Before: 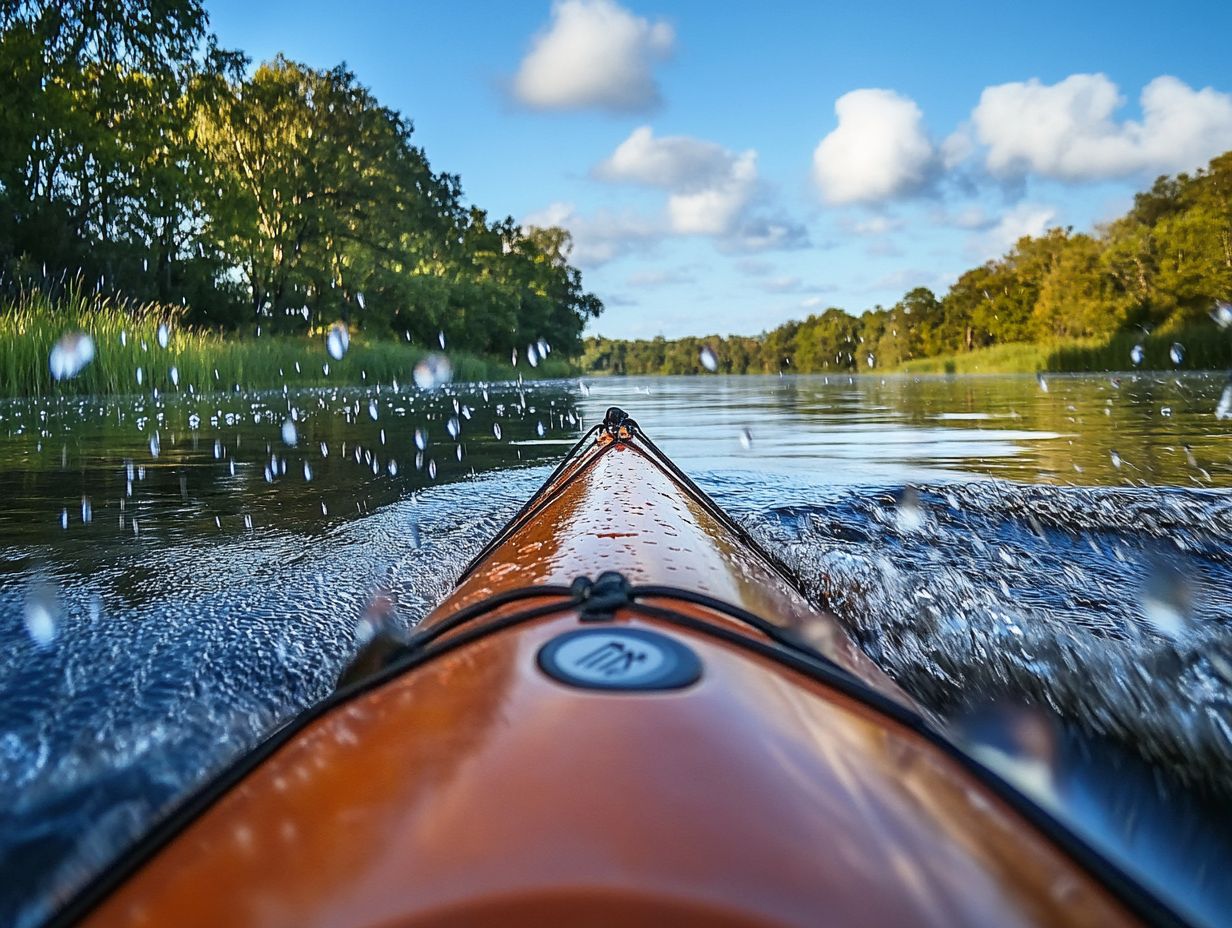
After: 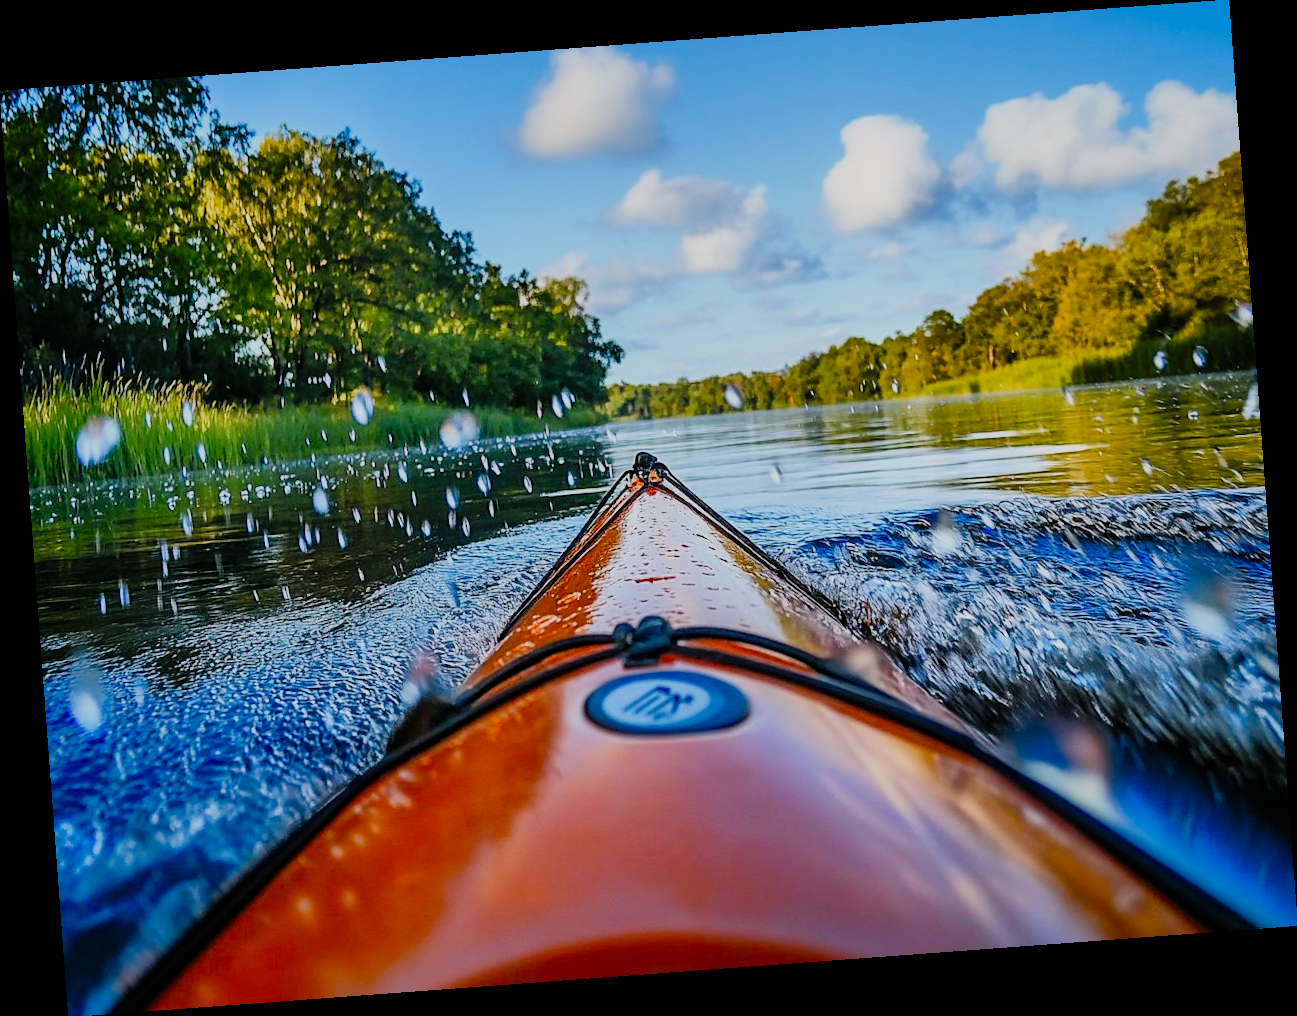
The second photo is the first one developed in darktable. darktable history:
filmic rgb: black relative exposure -7.75 EV, white relative exposure 4.4 EV, threshold 3 EV, hardness 3.76, latitude 38.11%, contrast 0.966, highlights saturation mix 10%, shadows ↔ highlights balance 4.59%, color science v4 (2020), enable highlight reconstruction true
tone equalizer: -8 EV -0.75 EV, -7 EV -0.7 EV, -6 EV -0.6 EV, -5 EV -0.4 EV, -3 EV 0.4 EV, -2 EV 0.6 EV, -1 EV 0.7 EV, +0 EV 0.75 EV, edges refinement/feathering 500, mask exposure compensation -1.57 EV, preserve details no
shadows and highlights: on, module defaults
color balance rgb: shadows lift › chroma 1%, shadows lift › hue 113°, highlights gain › chroma 0.2%, highlights gain › hue 333°, perceptual saturation grading › global saturation 20%, perceptual saturation grading › highlights -25%, perceptual saturation grading › shadows 25%, contrast -10%
rotate and perspective: rotation -4.25°, automatic cropping off
